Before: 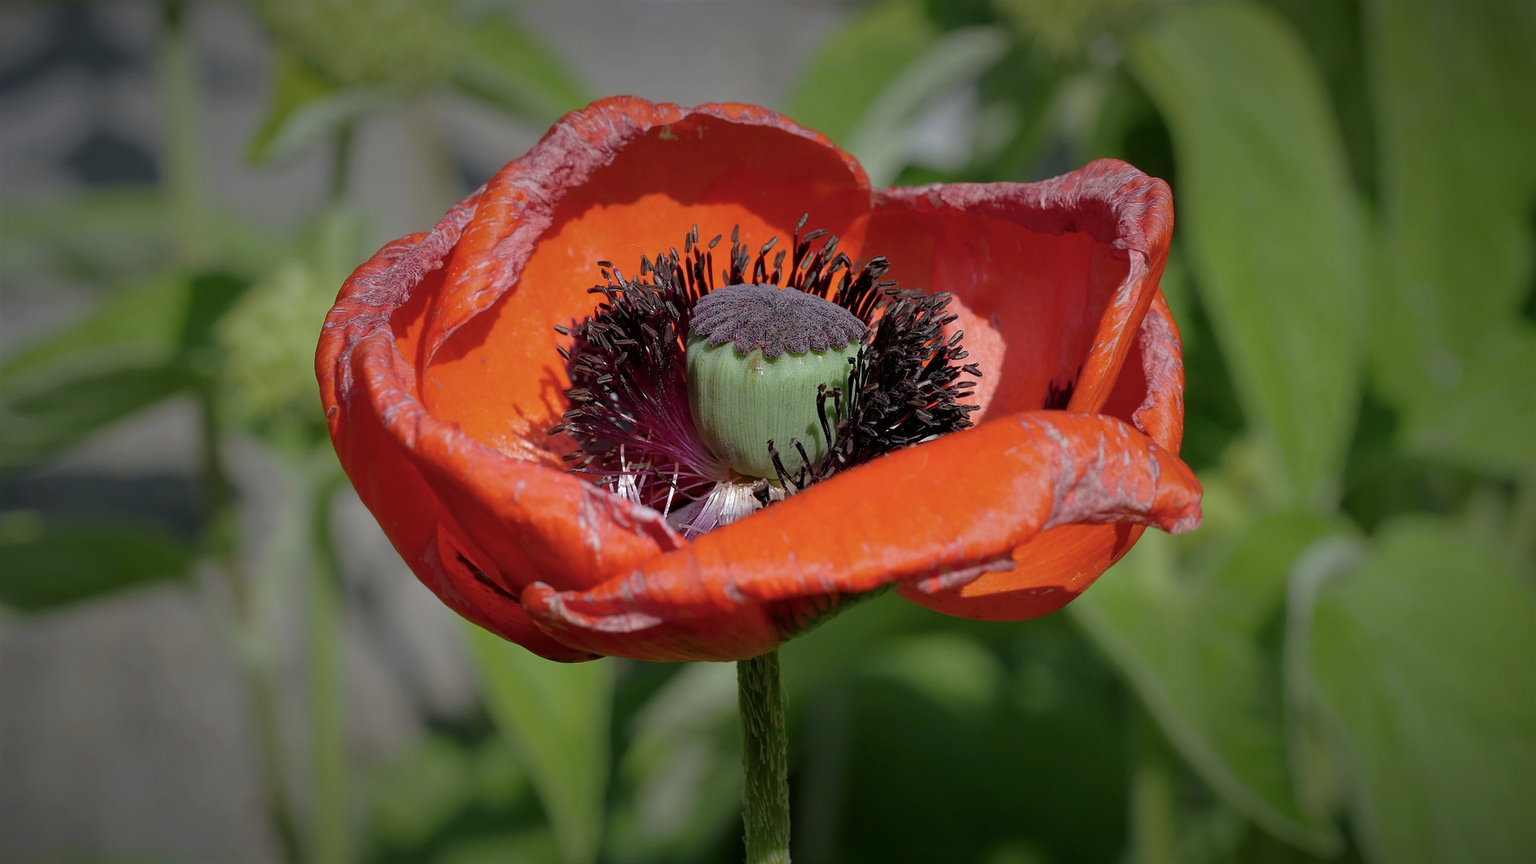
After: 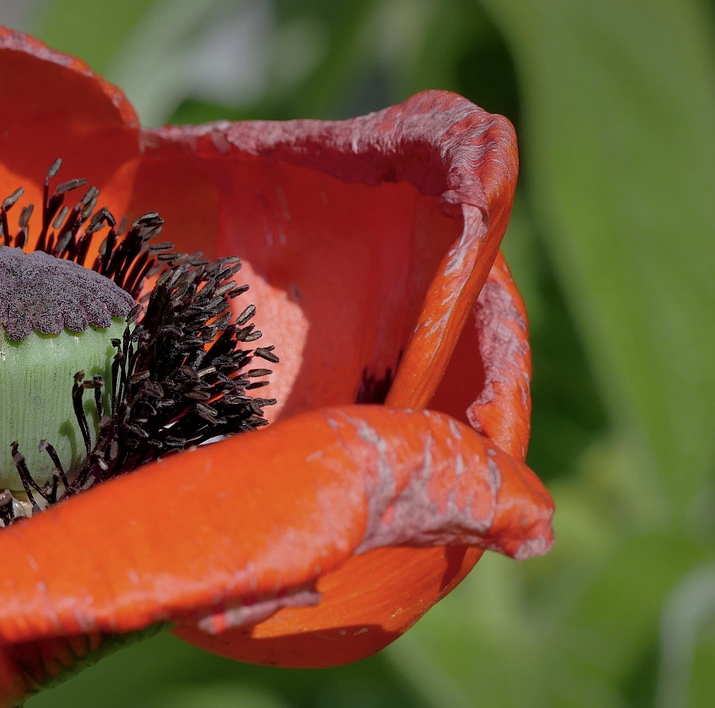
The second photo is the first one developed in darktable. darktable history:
crop and rotate: left 49.442%, top 10.088%, right 13.258%, bottom 24.288%
